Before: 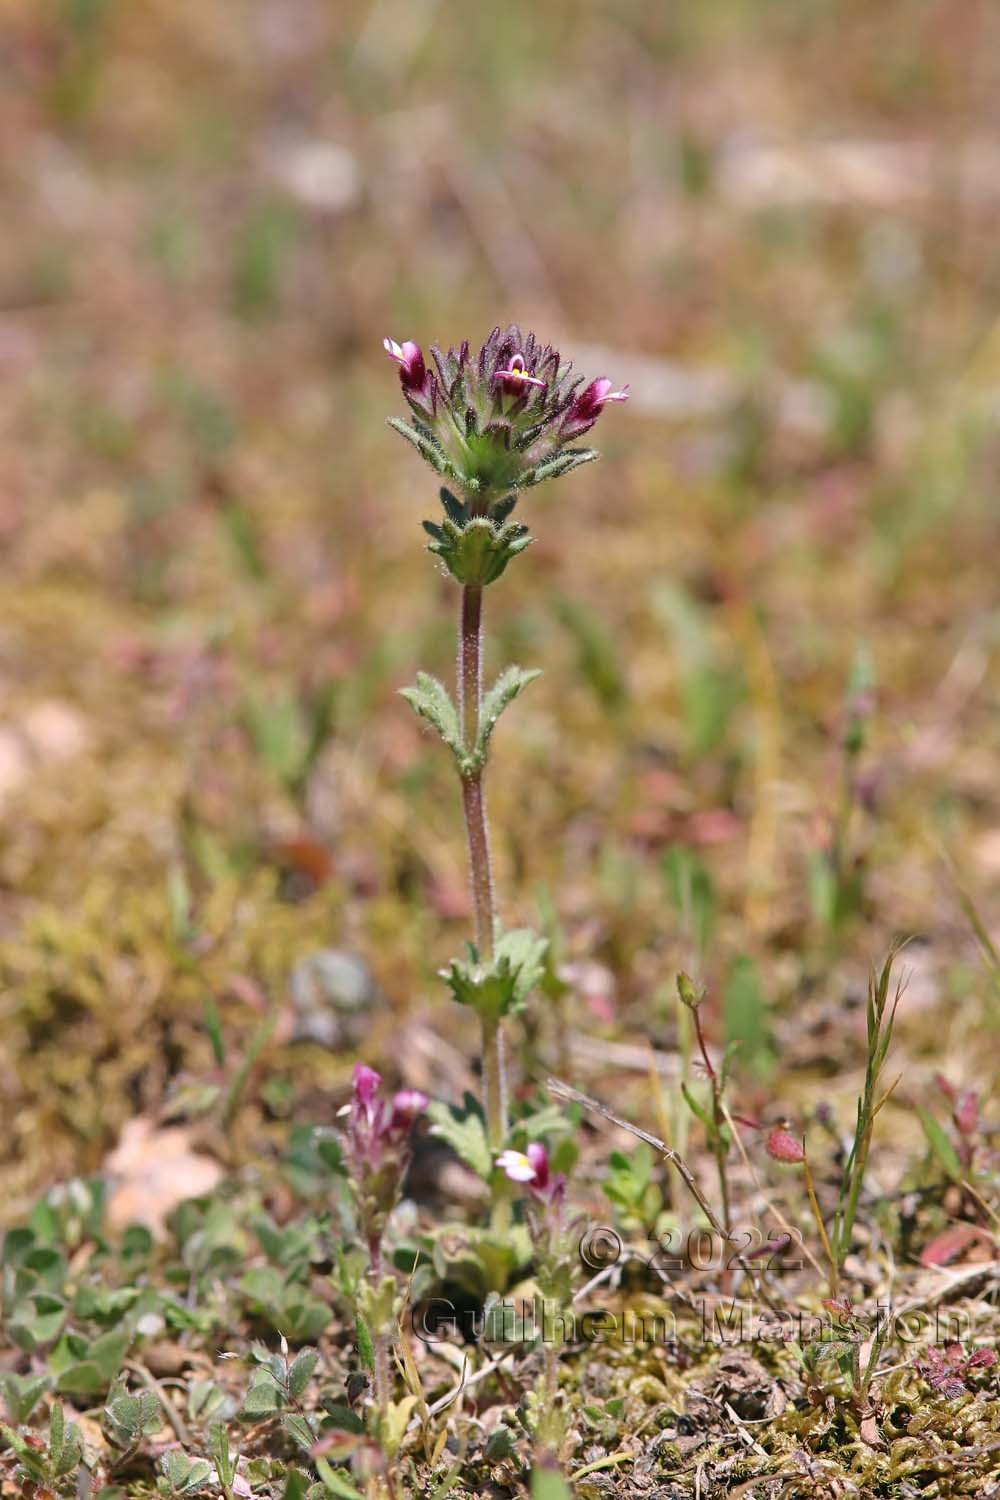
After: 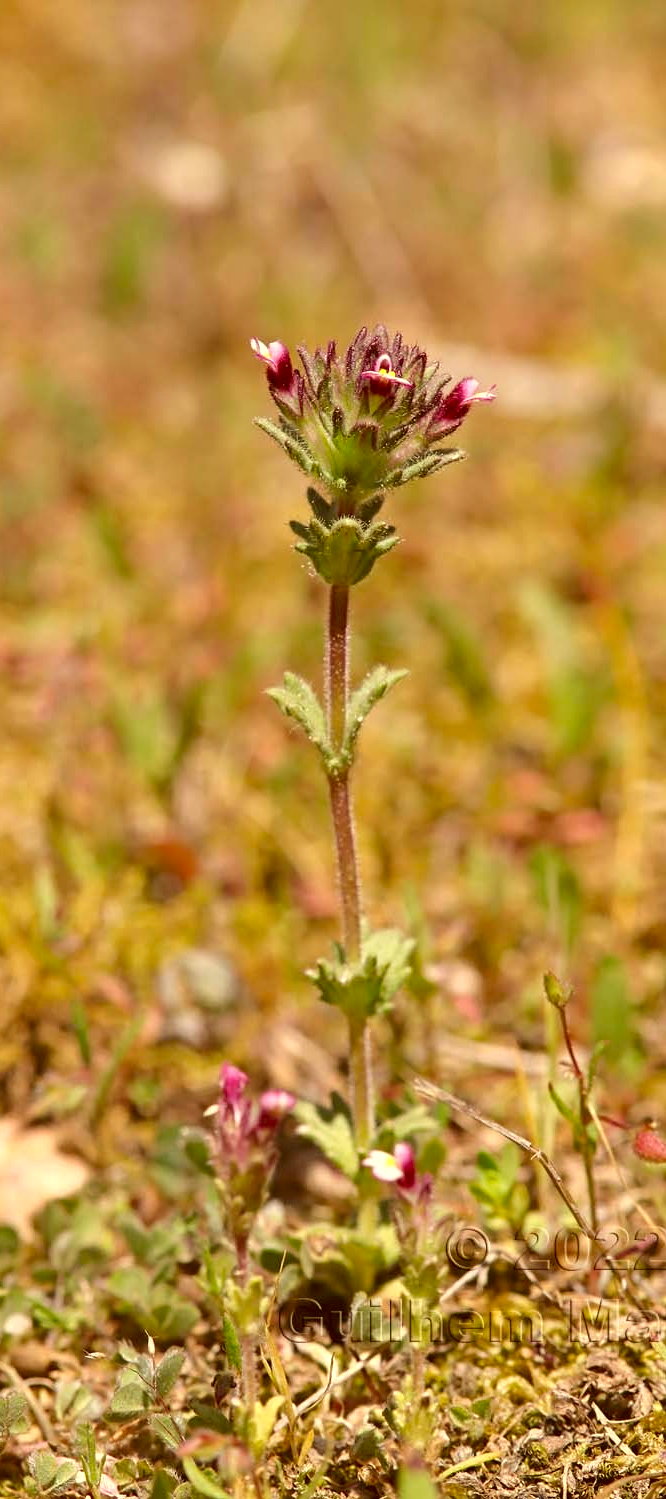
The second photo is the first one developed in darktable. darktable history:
crop and rotate: left 13.395%, right 19.907%
exposure: exposure 0.298 EV, compensate highlight preservation false
color correction: highlights a* 1.09, highlights b* 23.63, shadows a* 15.58, shadows b* 24.46
